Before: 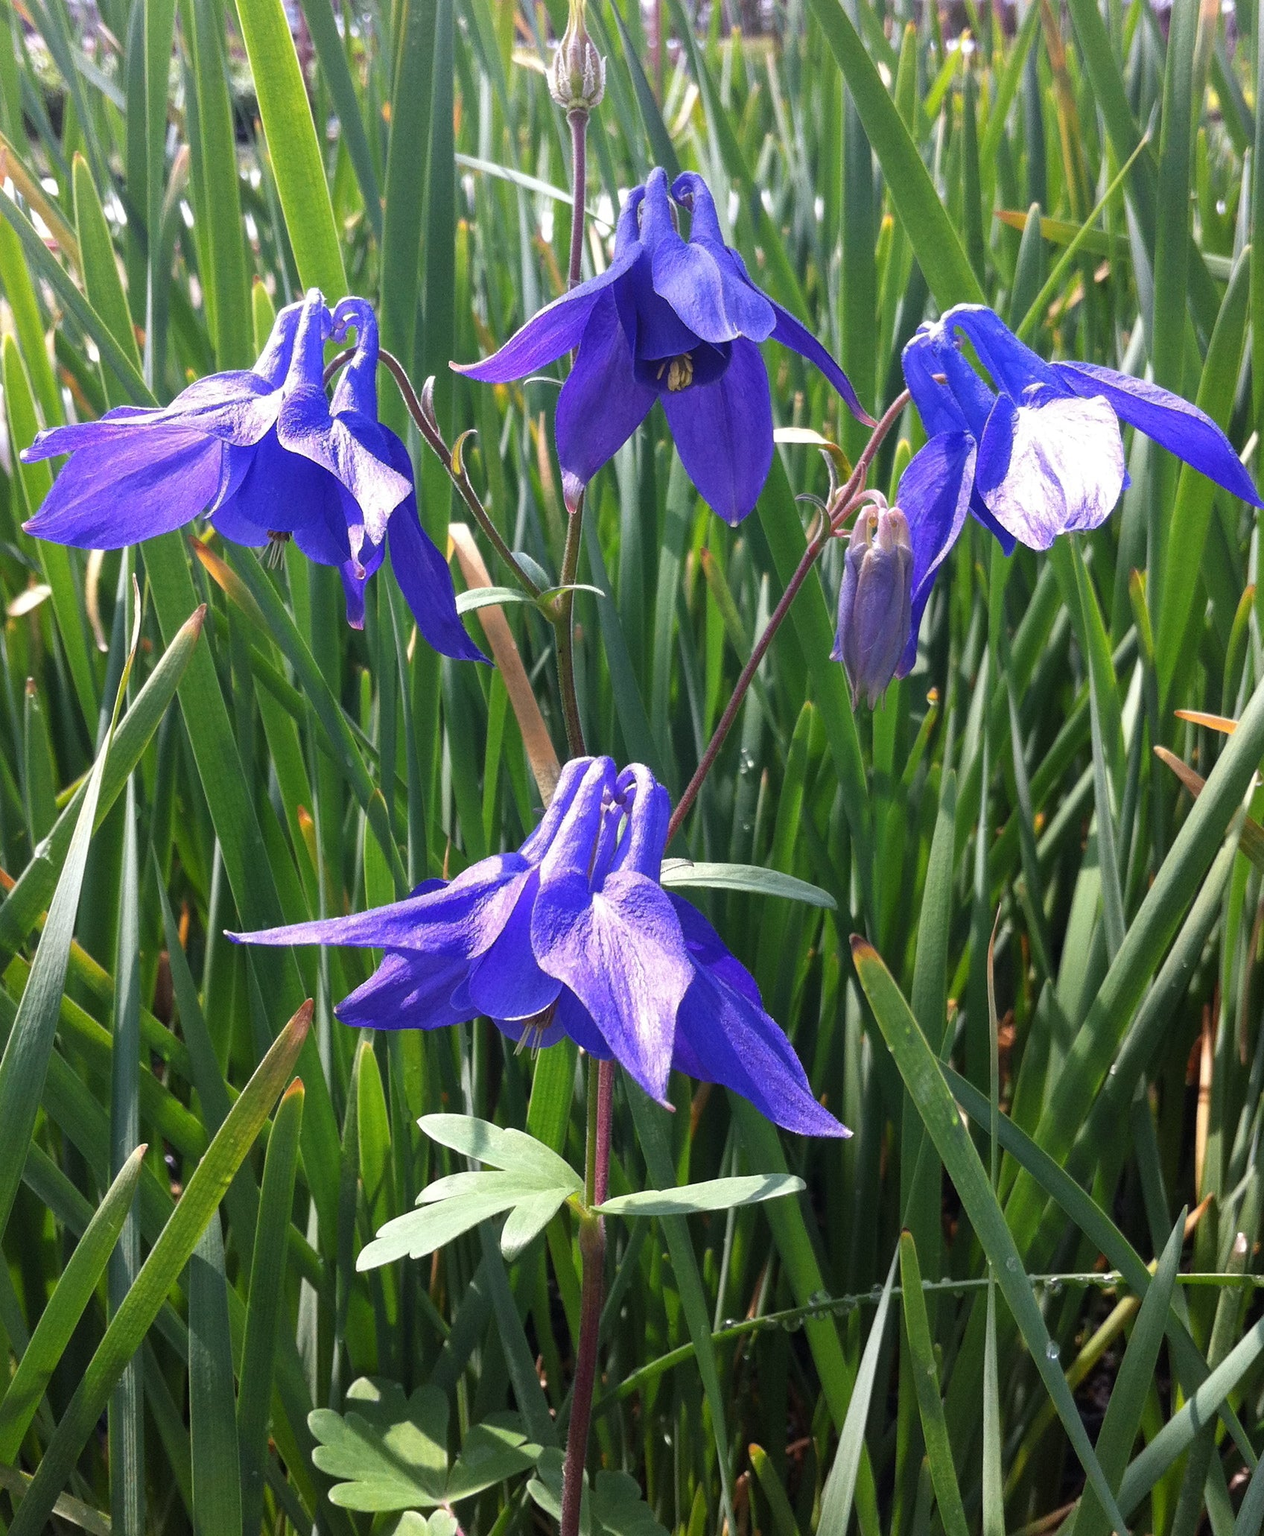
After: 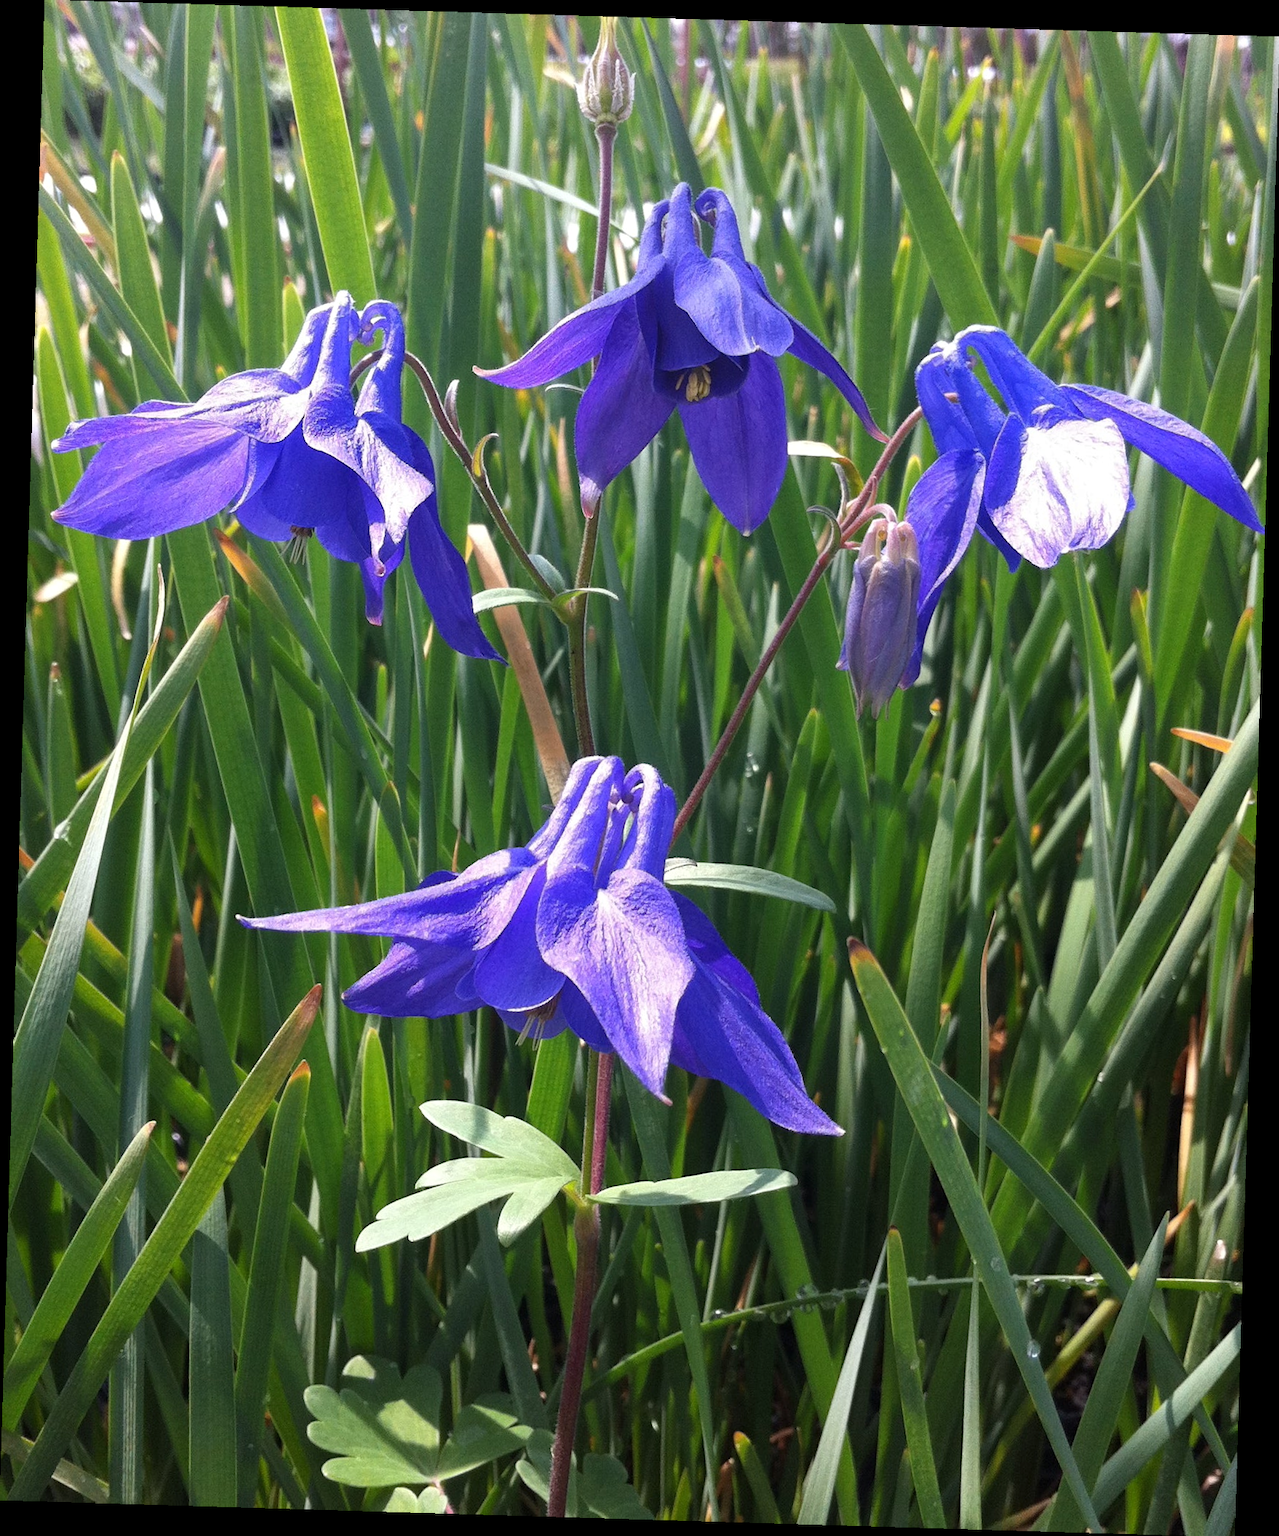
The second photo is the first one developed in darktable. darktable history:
rotate and perspective: rotation 1.72°, automatic cropping off
tone equalizer: on, module defaults
